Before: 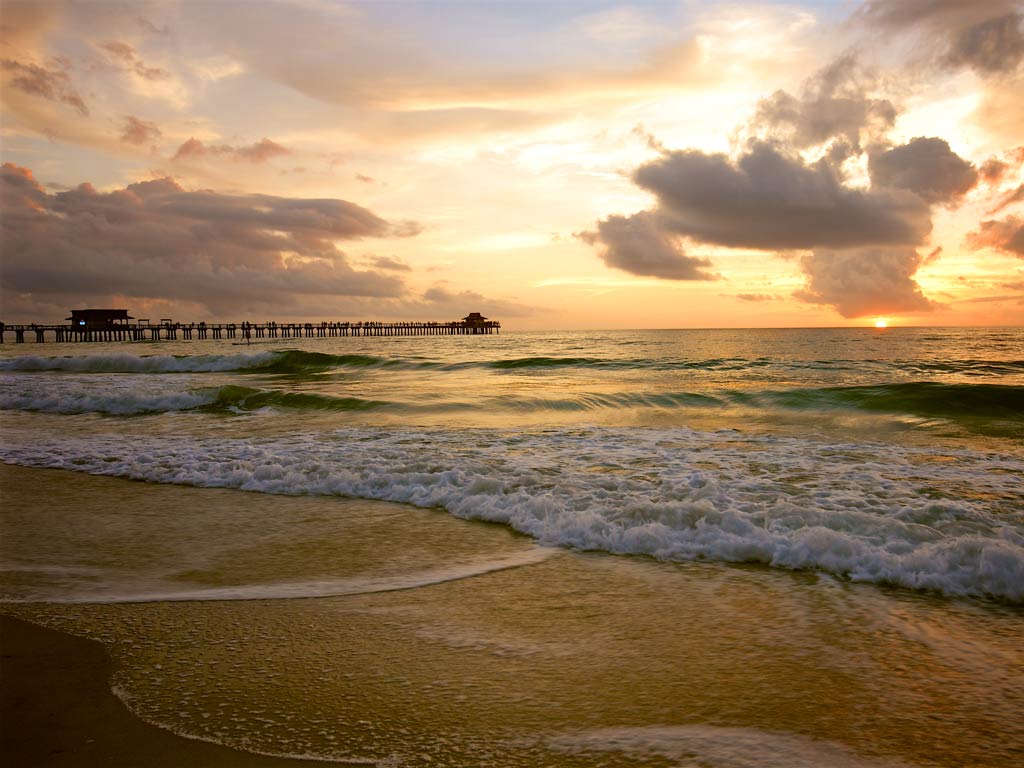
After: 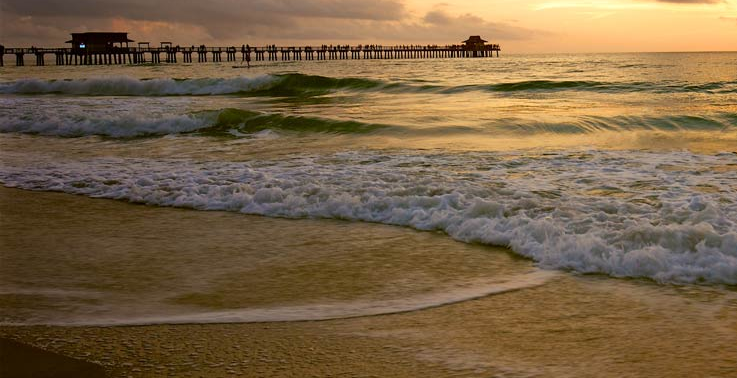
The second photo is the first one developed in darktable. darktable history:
crop: top 36.129%, right 27.966%, bottom 14.606%
